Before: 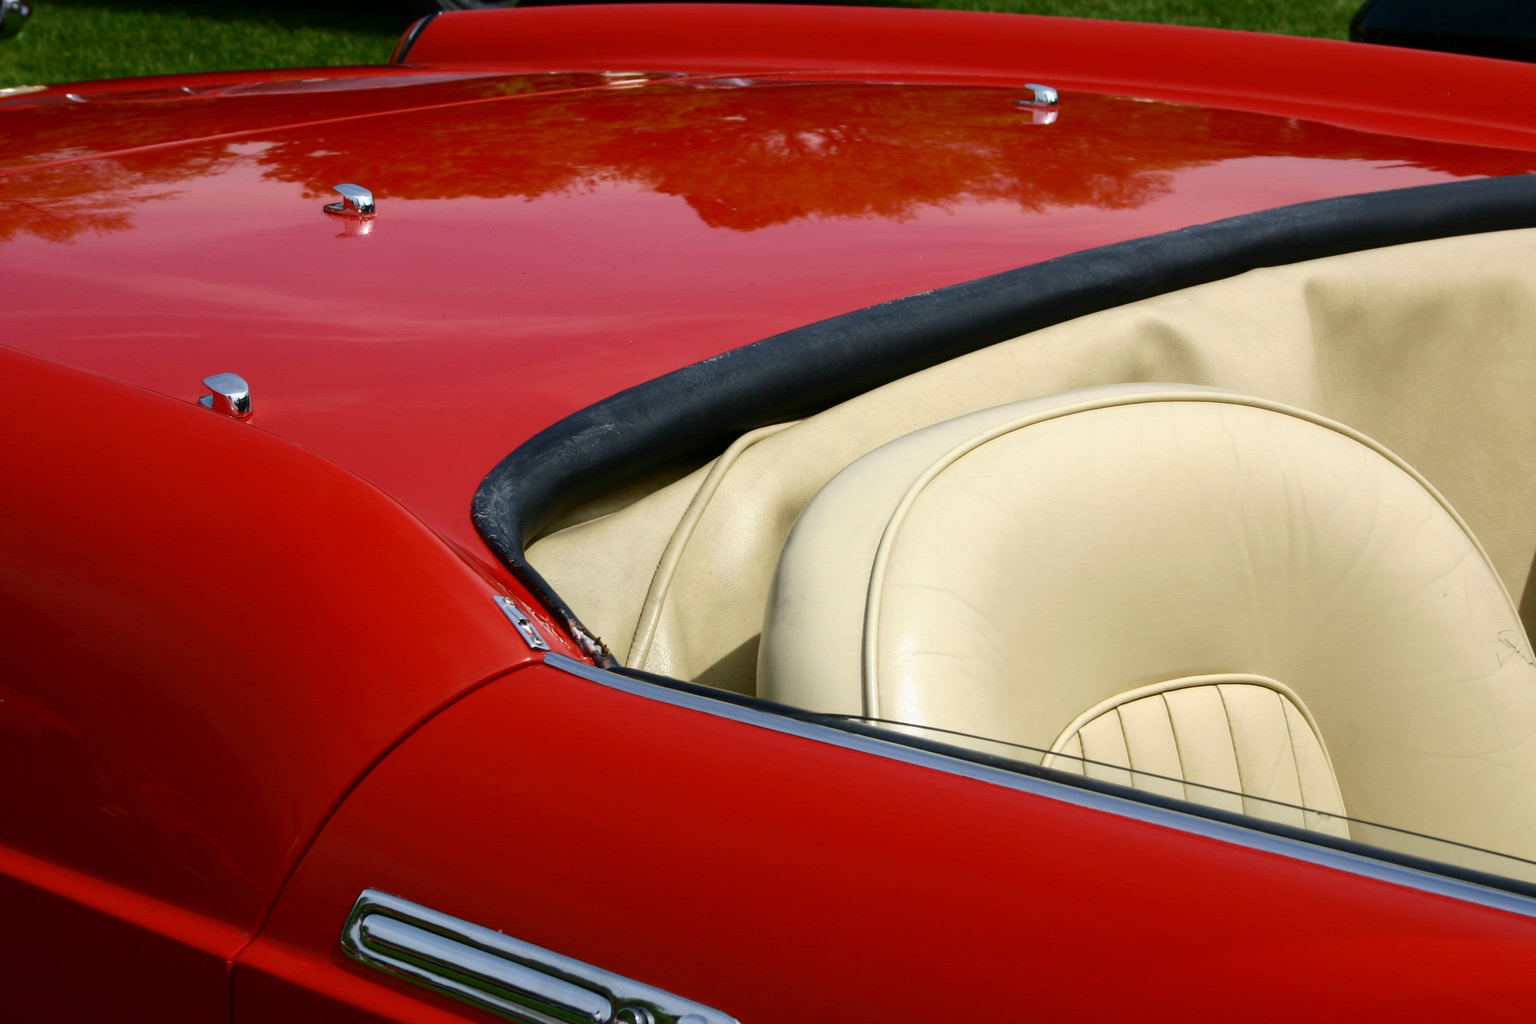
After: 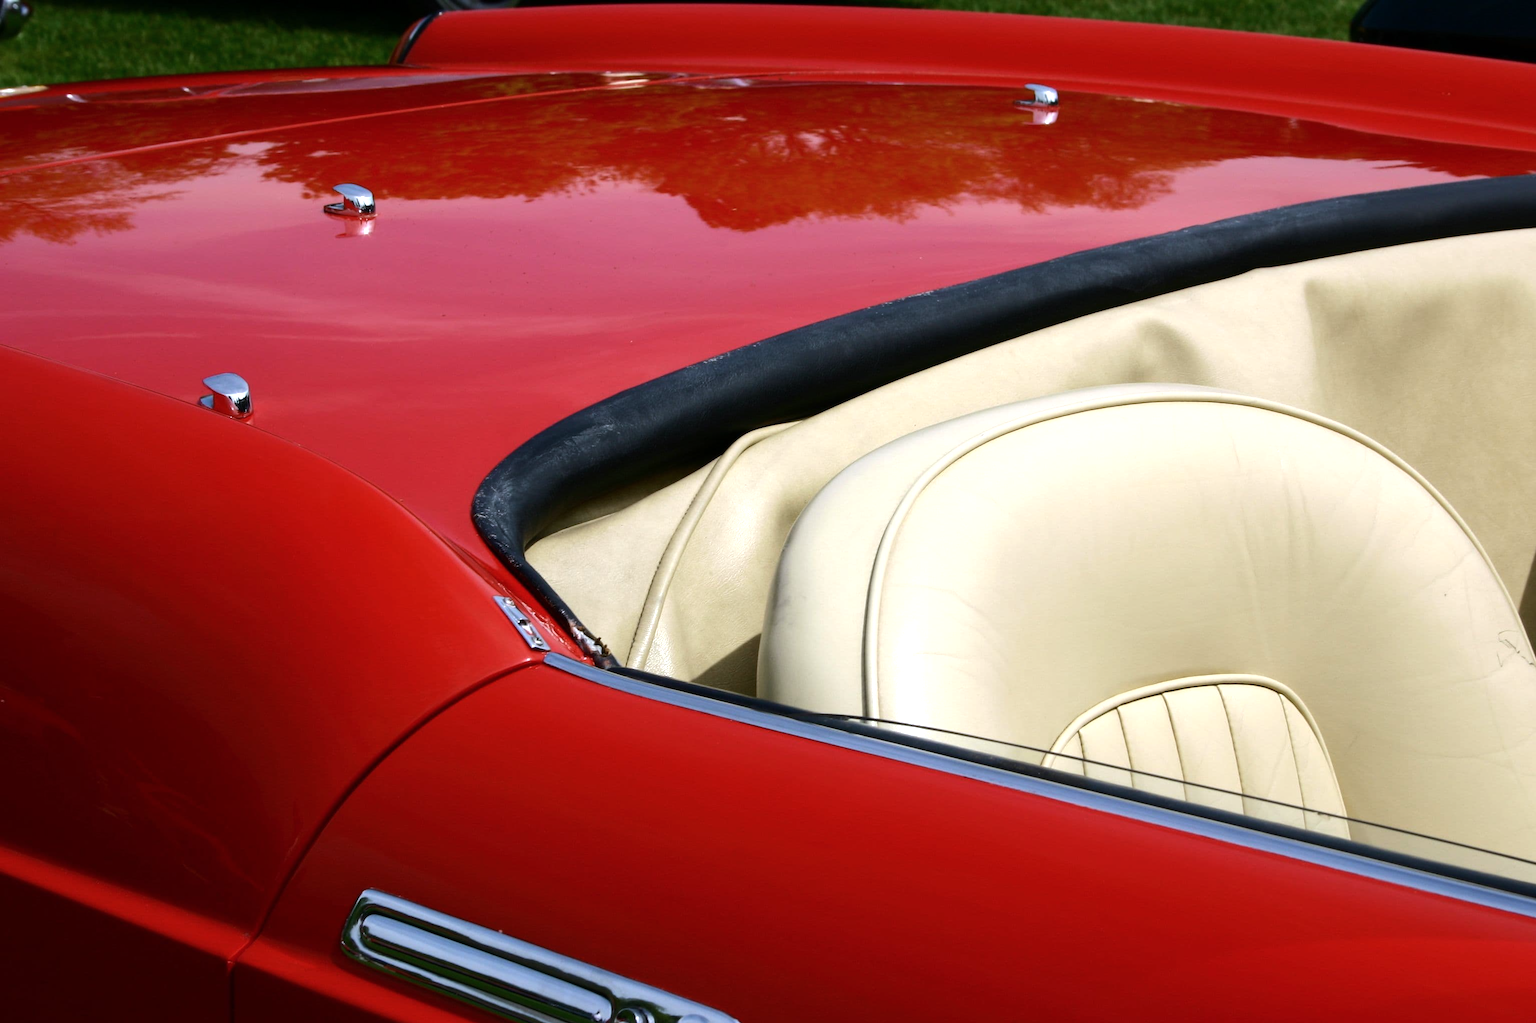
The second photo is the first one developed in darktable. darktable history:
crop: bottom 0.071%
color calibration: illuminant as shot in camera, x 0.358, y 0.373, temperature 4628.91 K
tone equalizer: -8 EV -0.417 EV, -7 EV -0.389 EV, -6 EV -0.333 EV, -5 EV -0.222 EV, -3 EV 0.222 EV, -2 EV 0.333 EV, -1 EV 0.389 EV, +0 EV 0.417 EV, edges refinement/feathering 500, mask exposure compensation -1.57 EV, preserve details no
